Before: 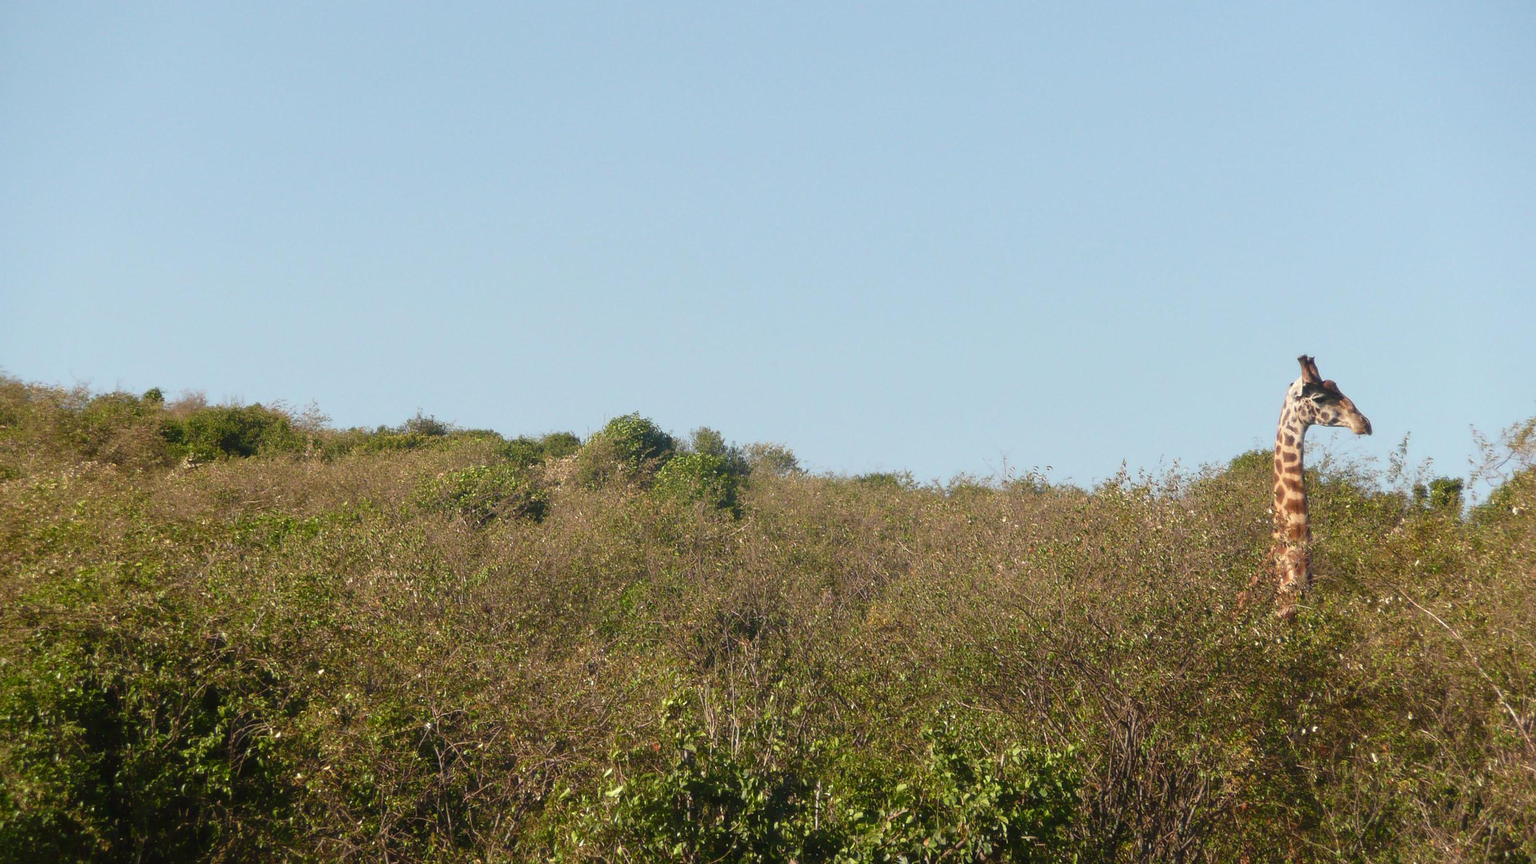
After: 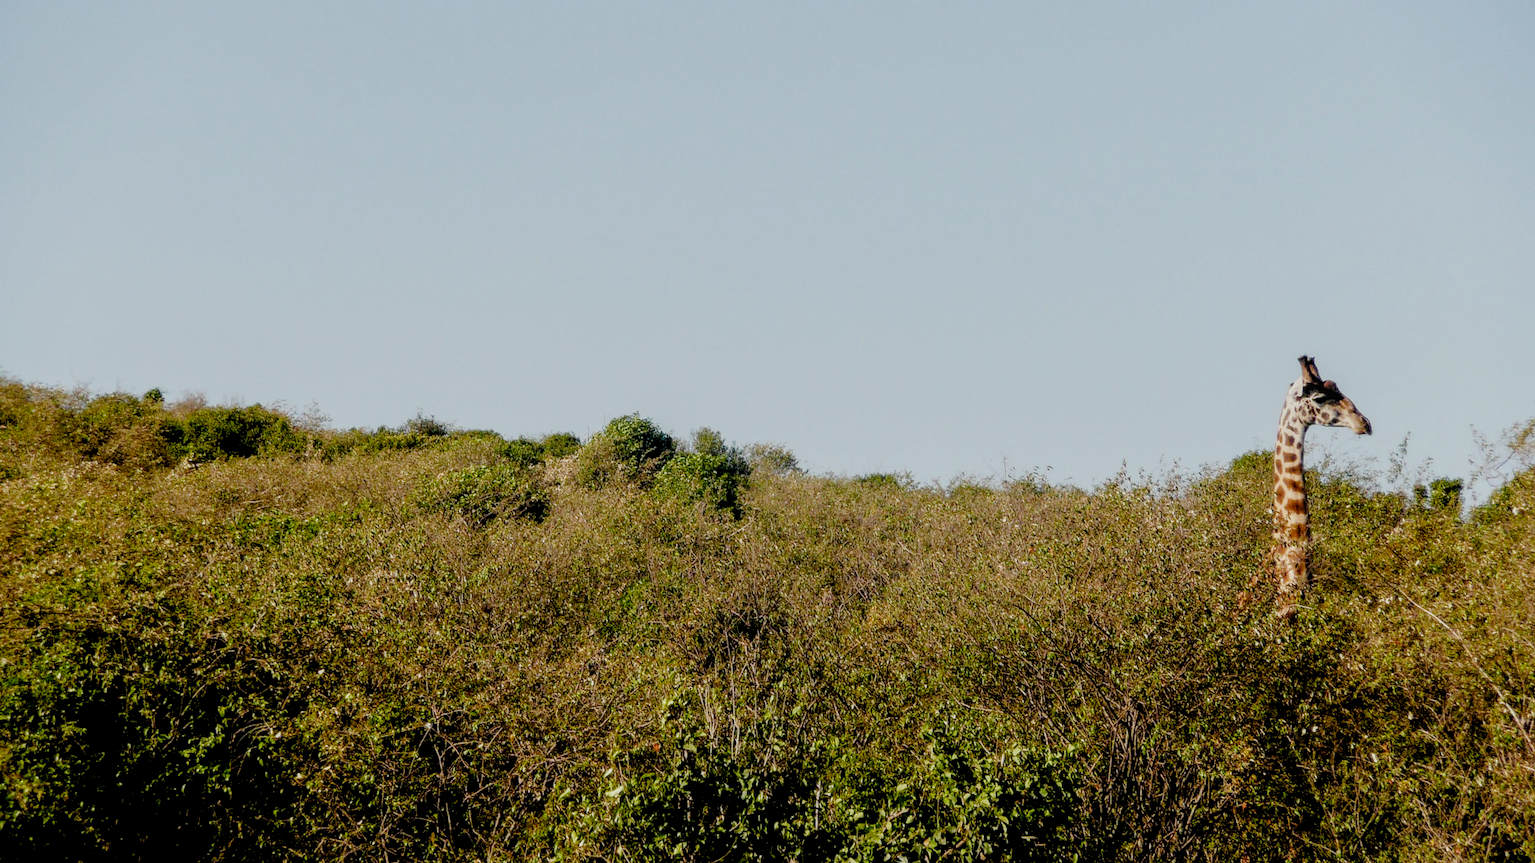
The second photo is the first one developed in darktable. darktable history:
crop: bottom 0.071%
local contrast: on, module defaults
filmic rgb: black relative exposure -2.85 EV, white relative exposure 4.56 EV, hardness 1.77, contrast 1.25, preserve chrominance no, color science v5 (2021)
